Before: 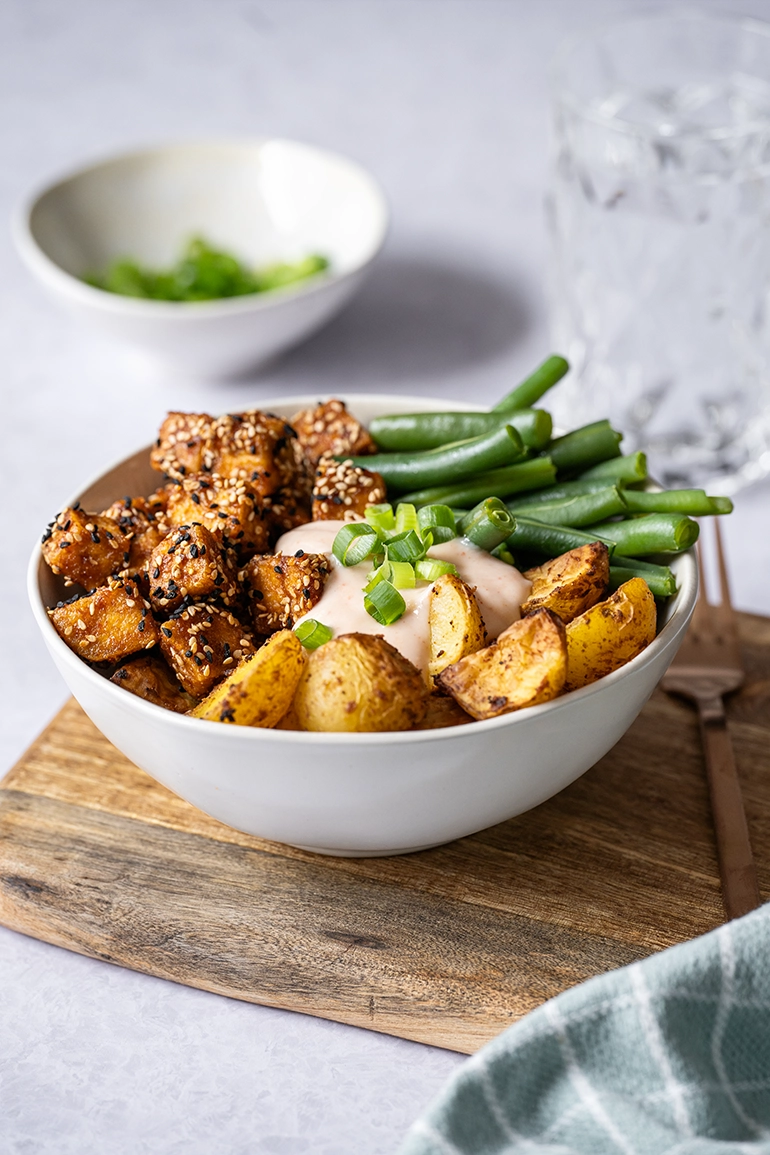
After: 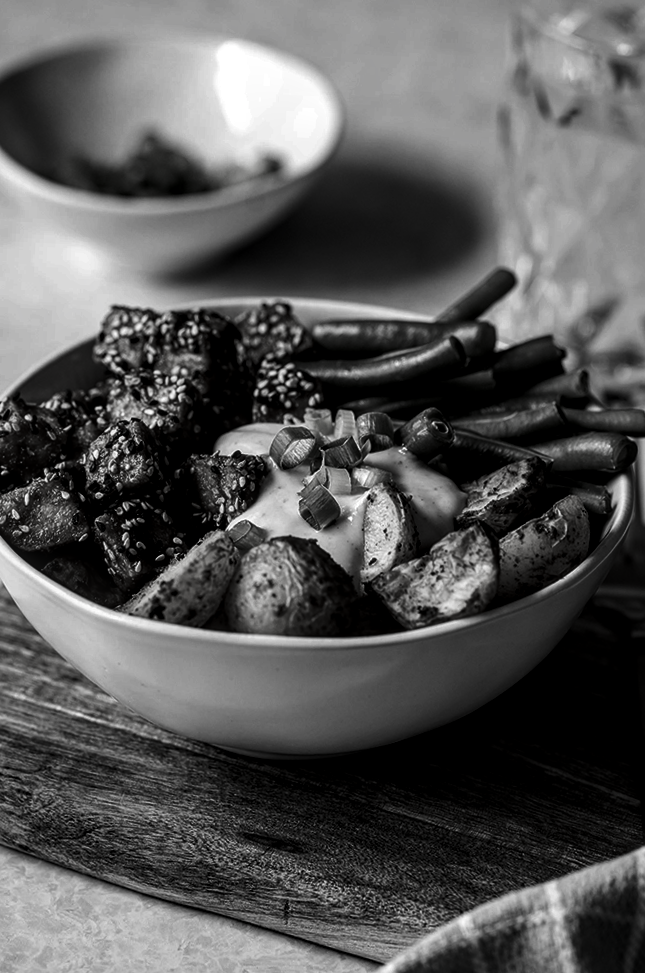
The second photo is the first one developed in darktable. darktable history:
local contrast: detail 130%
crop and rotate: angle -2.84°, left 5.333%, top 5.177%, right 4.755%, bottom 4.374%
contrast brightness saturation: contrast 0.021, brightness -0.992, saturation -0.987
